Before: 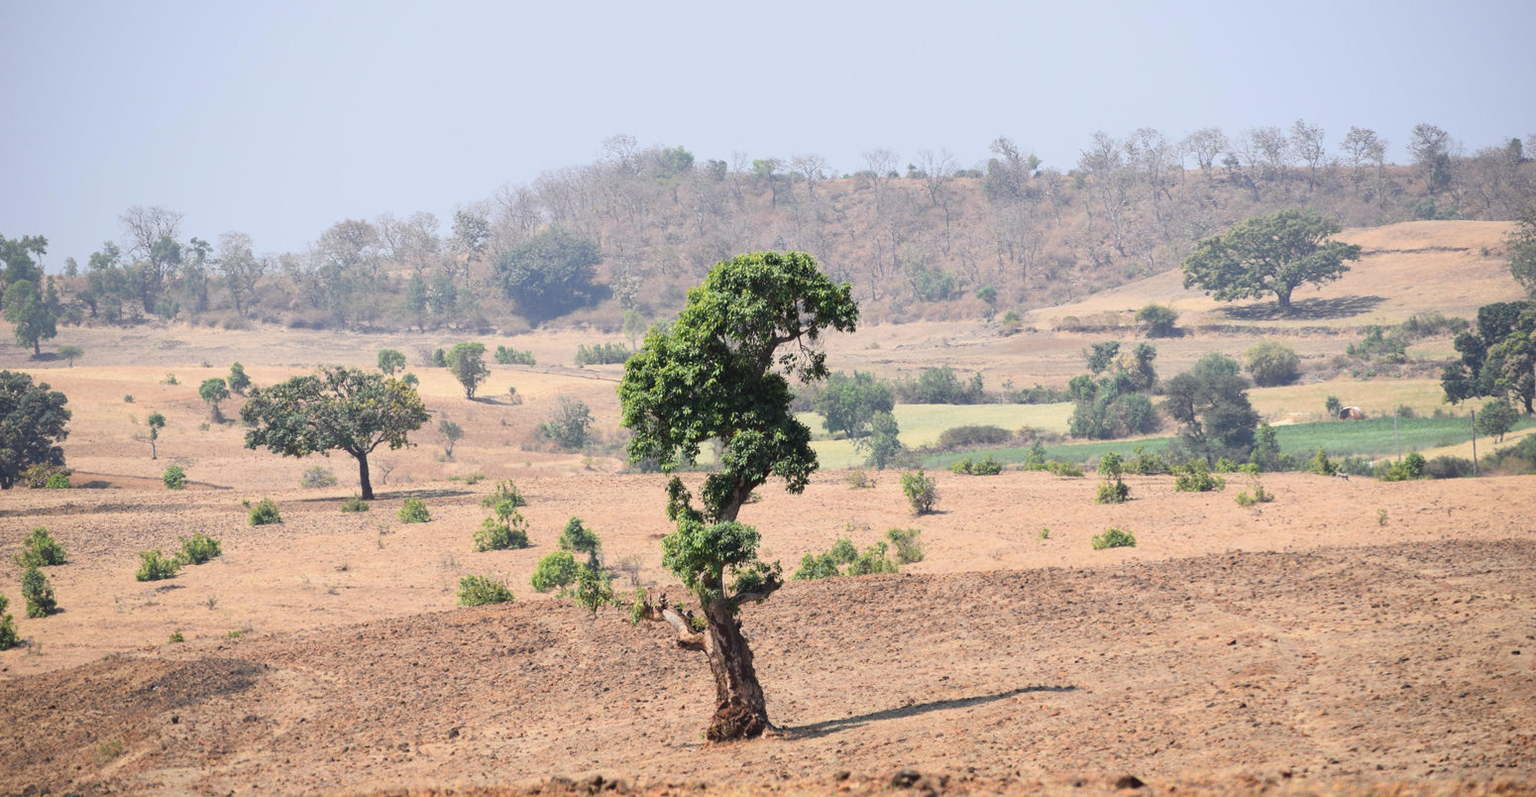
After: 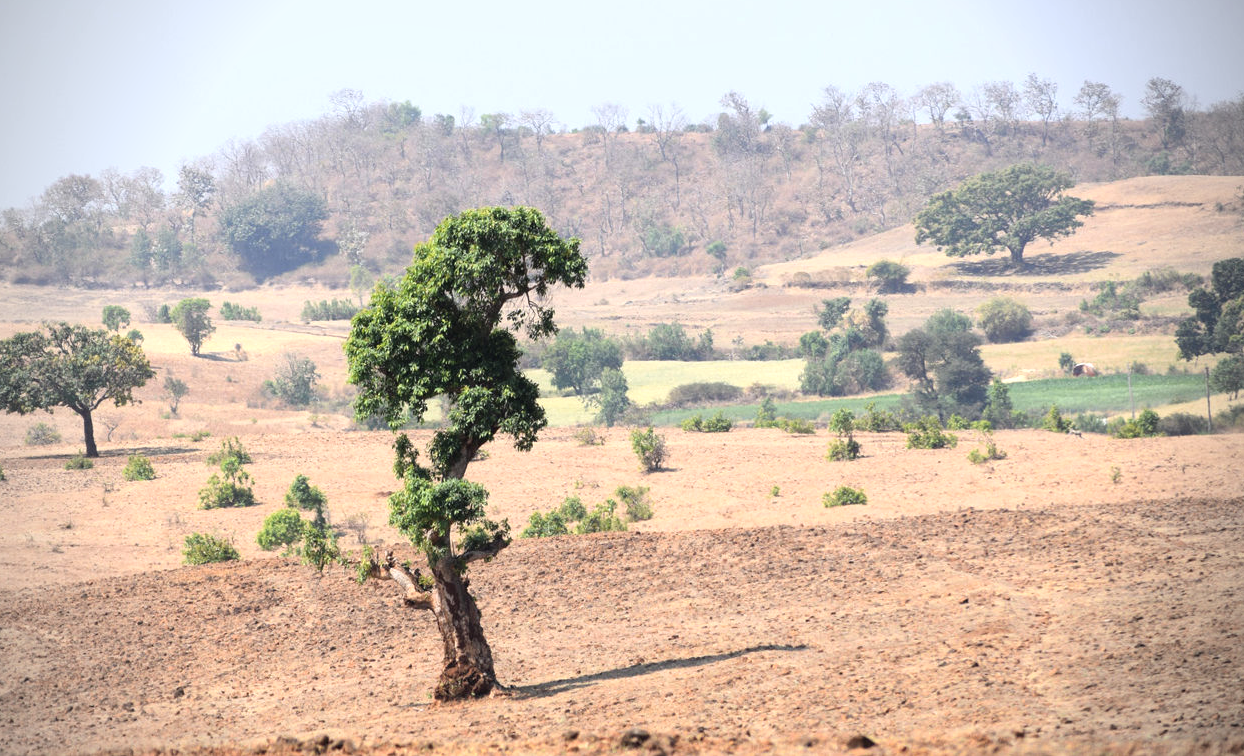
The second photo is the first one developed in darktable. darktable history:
vignetting: fall-off radius 45.02%, unbound false
tone equalizer: -8 EV -0.412 EV, -7 EV -0.385 EV, -6 EV -0.301 EV, -5 EV -0.262 EV, -3 EV 0.233 EV, -2 EV 0.315 EV, -1 EV 0.395 EV, +0 EV 0.404 EV, mask exposure compensation -0.496 EV
crop and rotate: left 18.002%, top 5.898%, right 1.711%
